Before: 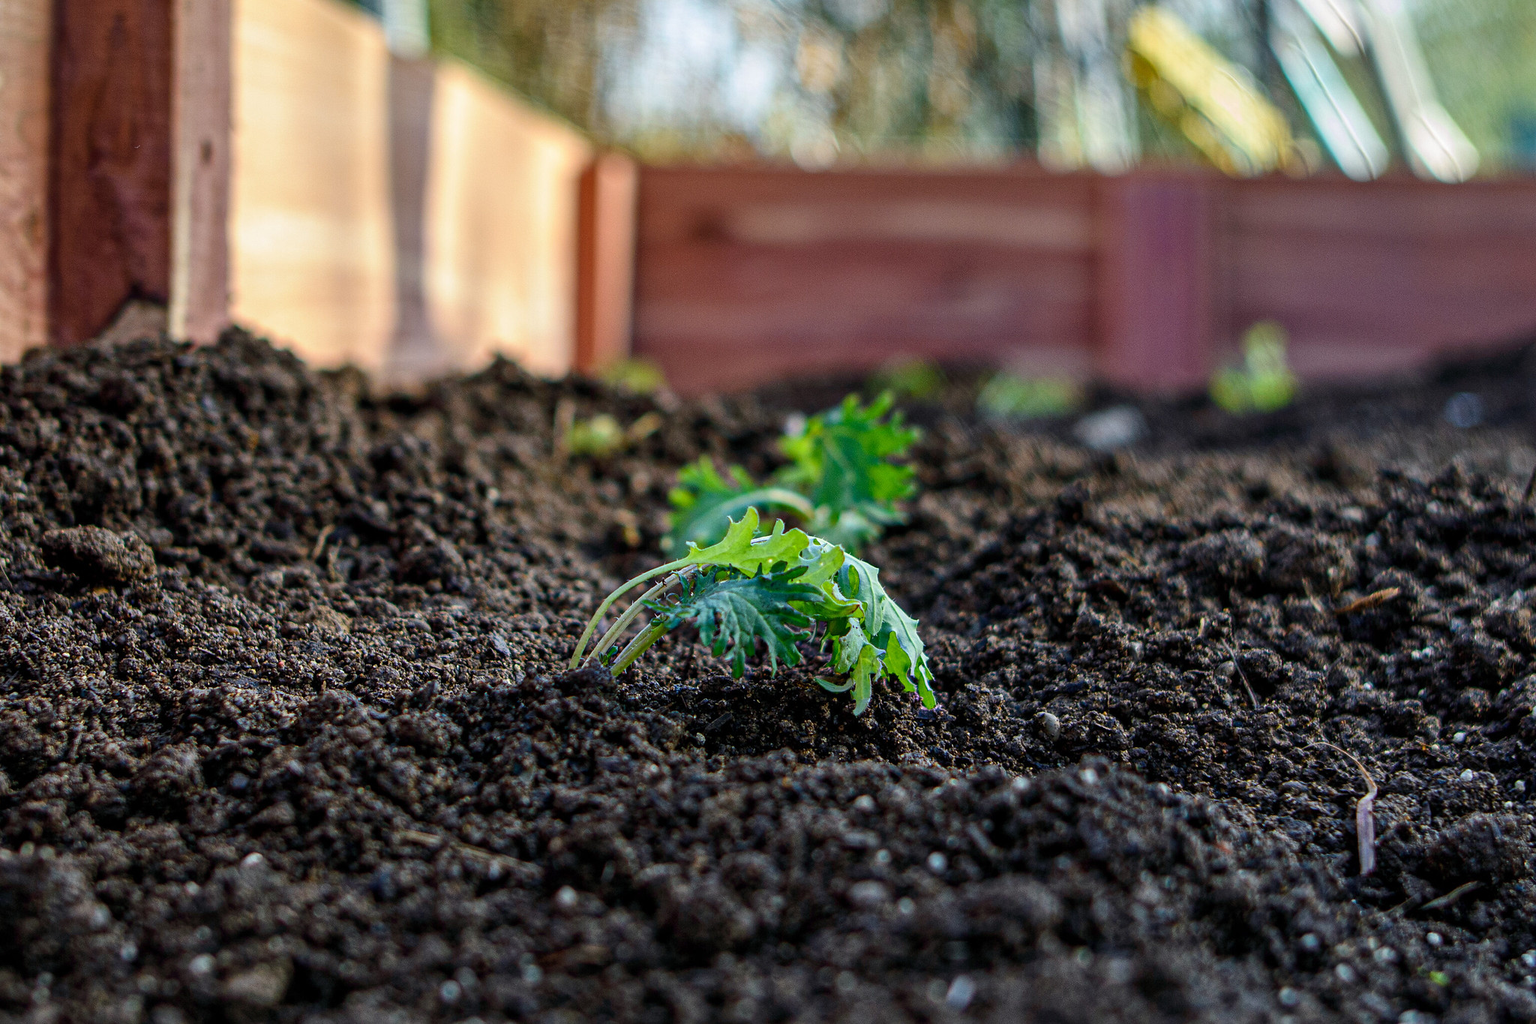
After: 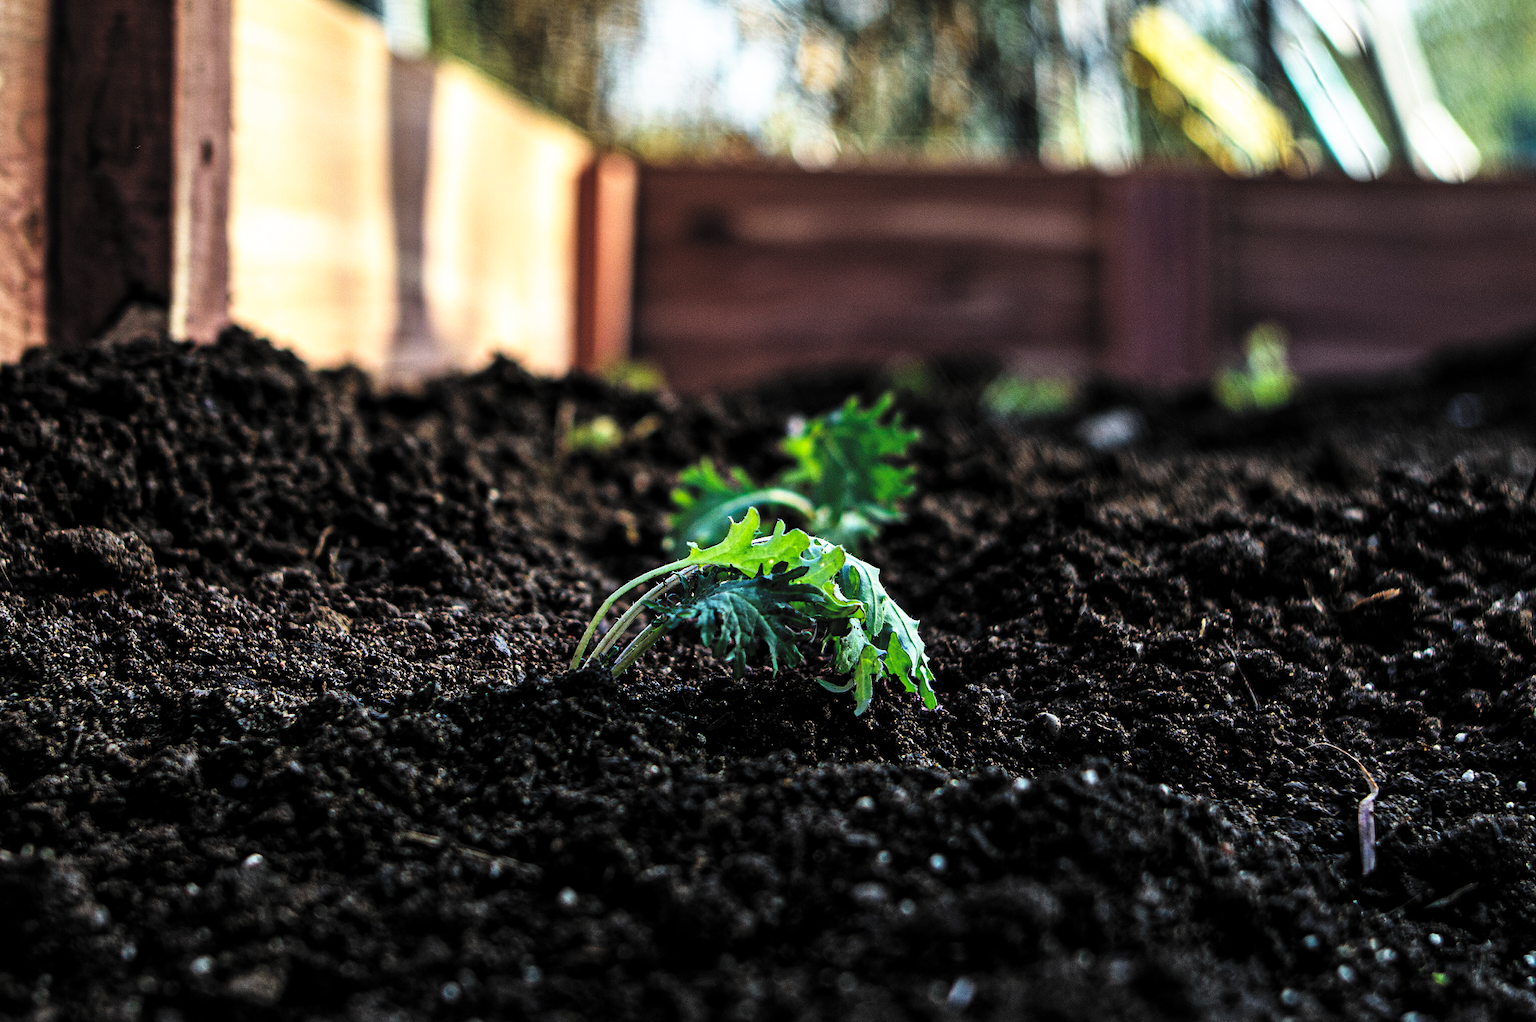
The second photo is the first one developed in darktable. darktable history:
crop: top 0.05%, bottom 0.098%
levels: mode automatic, black 0.023%, white 99.97%, levels [0.062, 0.494, 0.925]
base curve: curves: ch0 [(0, 0.036) (0.007, 0.037) (0.604, 0.887) (1, 1)], preserve colors none
